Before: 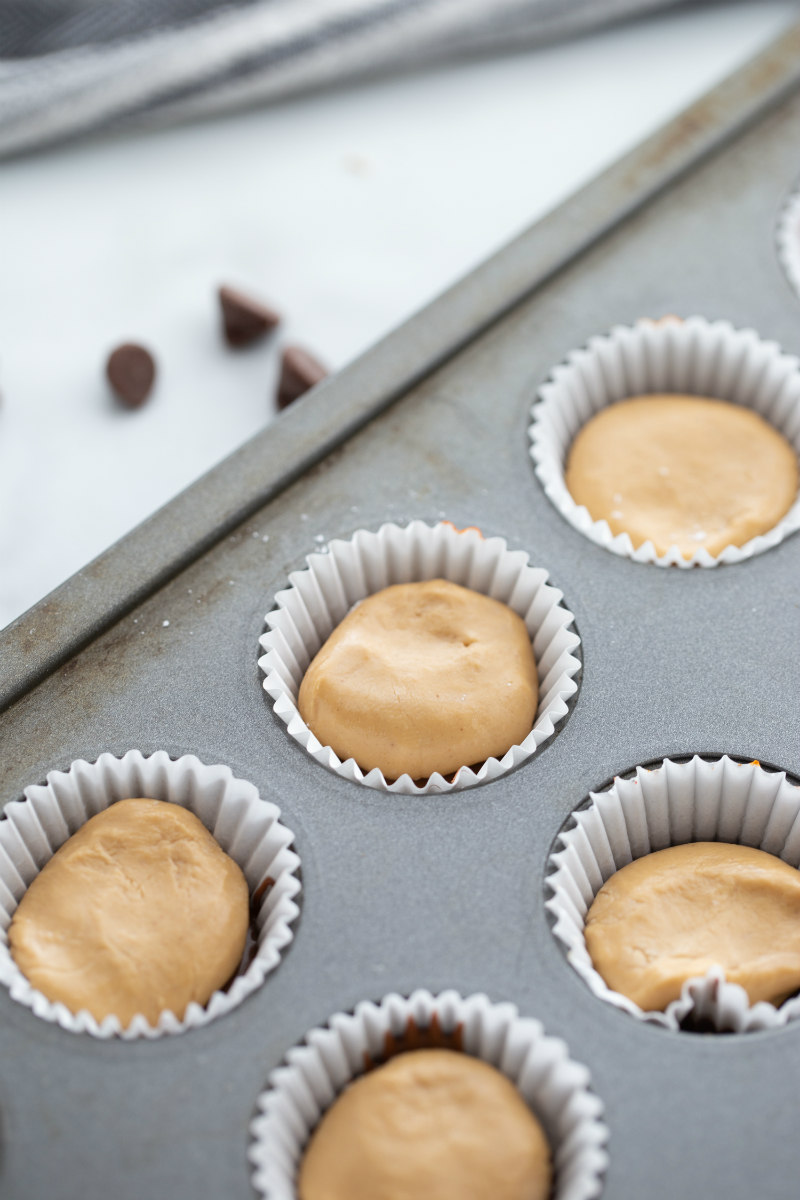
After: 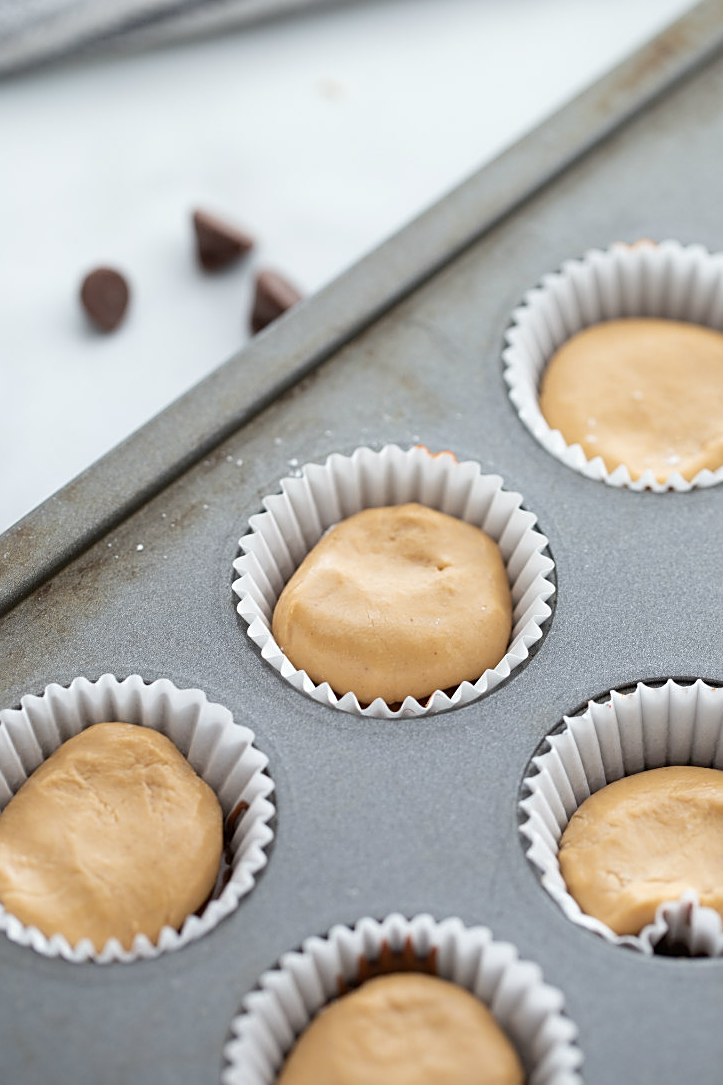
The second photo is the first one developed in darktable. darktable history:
sharpen: on, module defaults
crop: left 3.328%, top 6.367%, right 6.24%, bottom 3.198%
